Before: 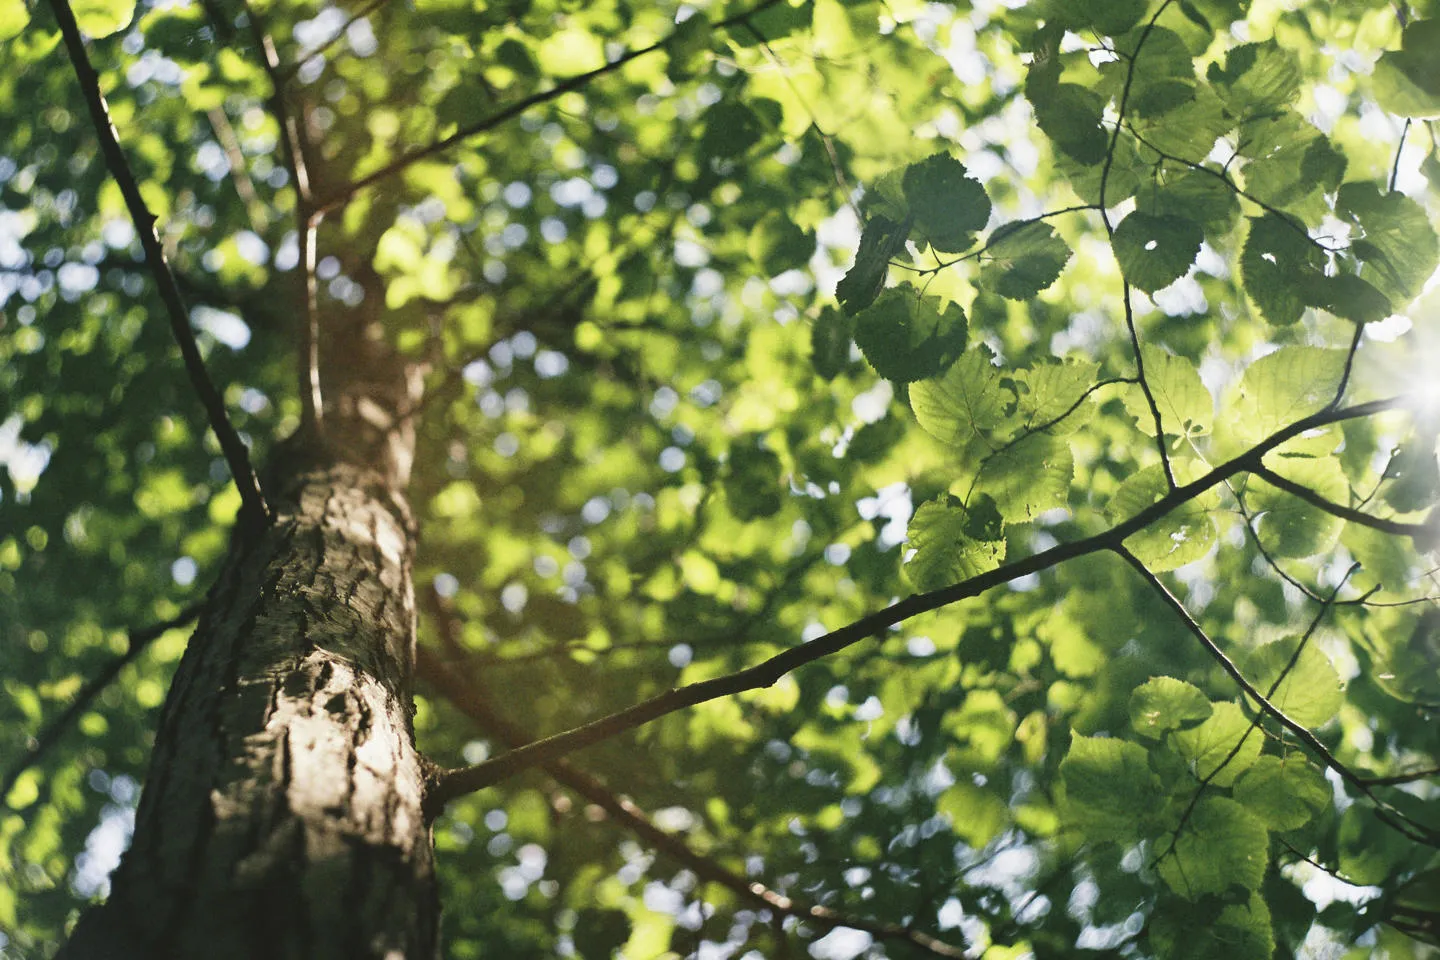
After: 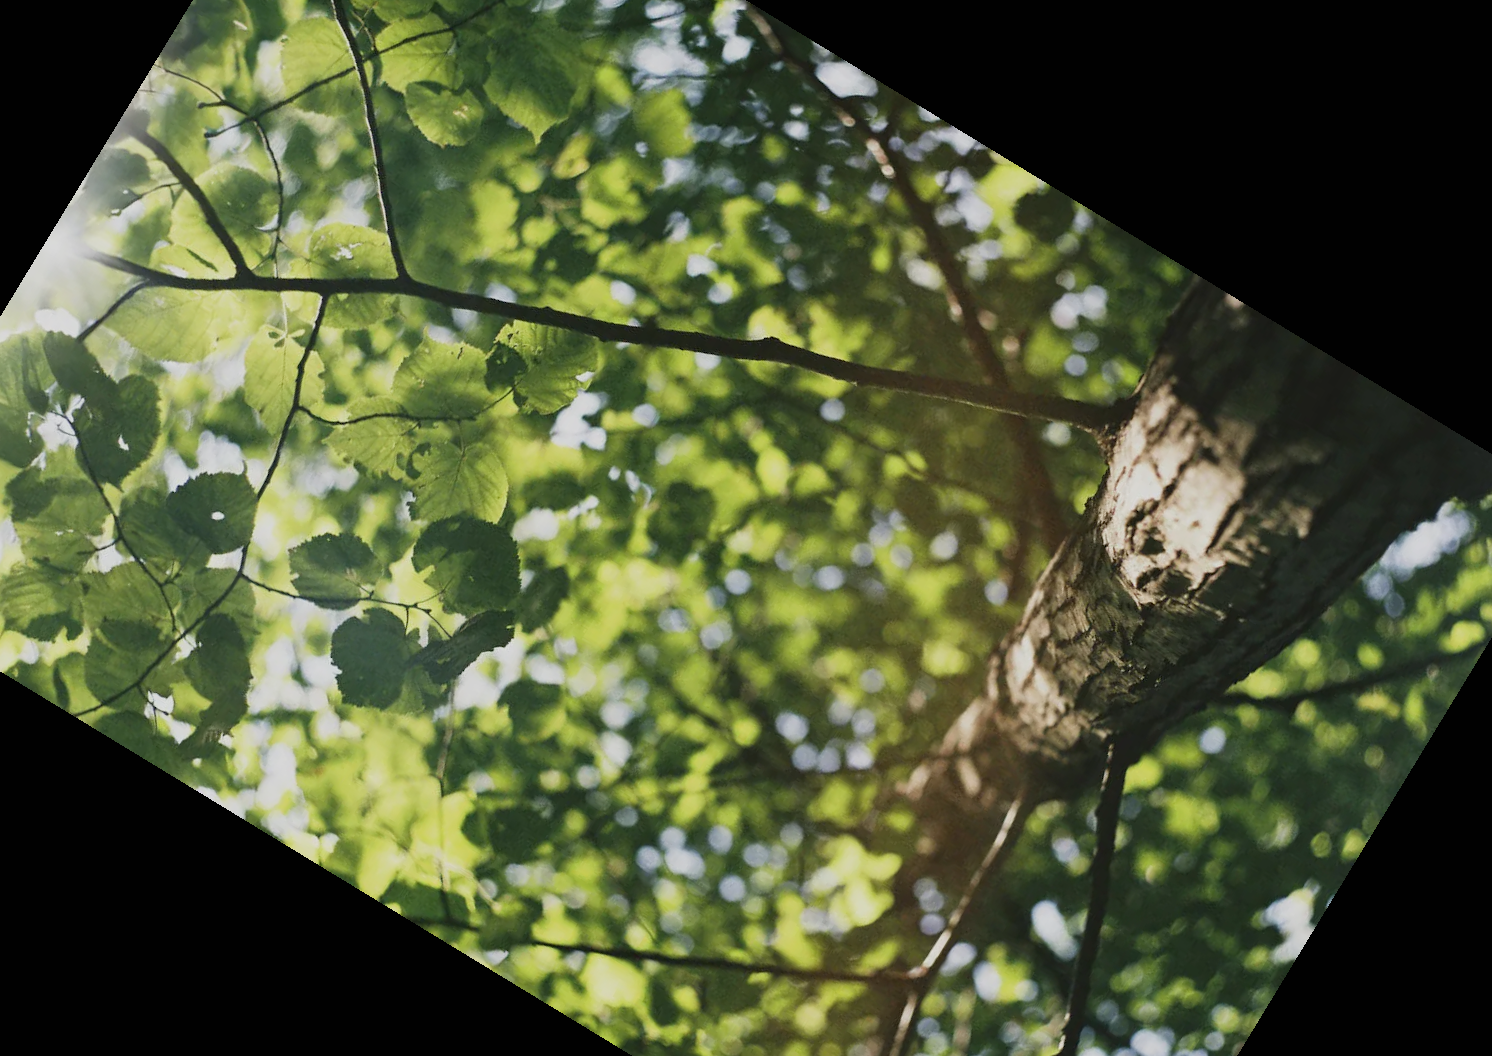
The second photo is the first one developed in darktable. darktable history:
crop and rotate: angle 148.68°, left 9.111%, top 15.603%, right 4.588%, bottom 17.041%
sigmoid: contrast 1.22, skew 0.65
exposure: exposure -0.242 EV, compensate highlight preservation false
